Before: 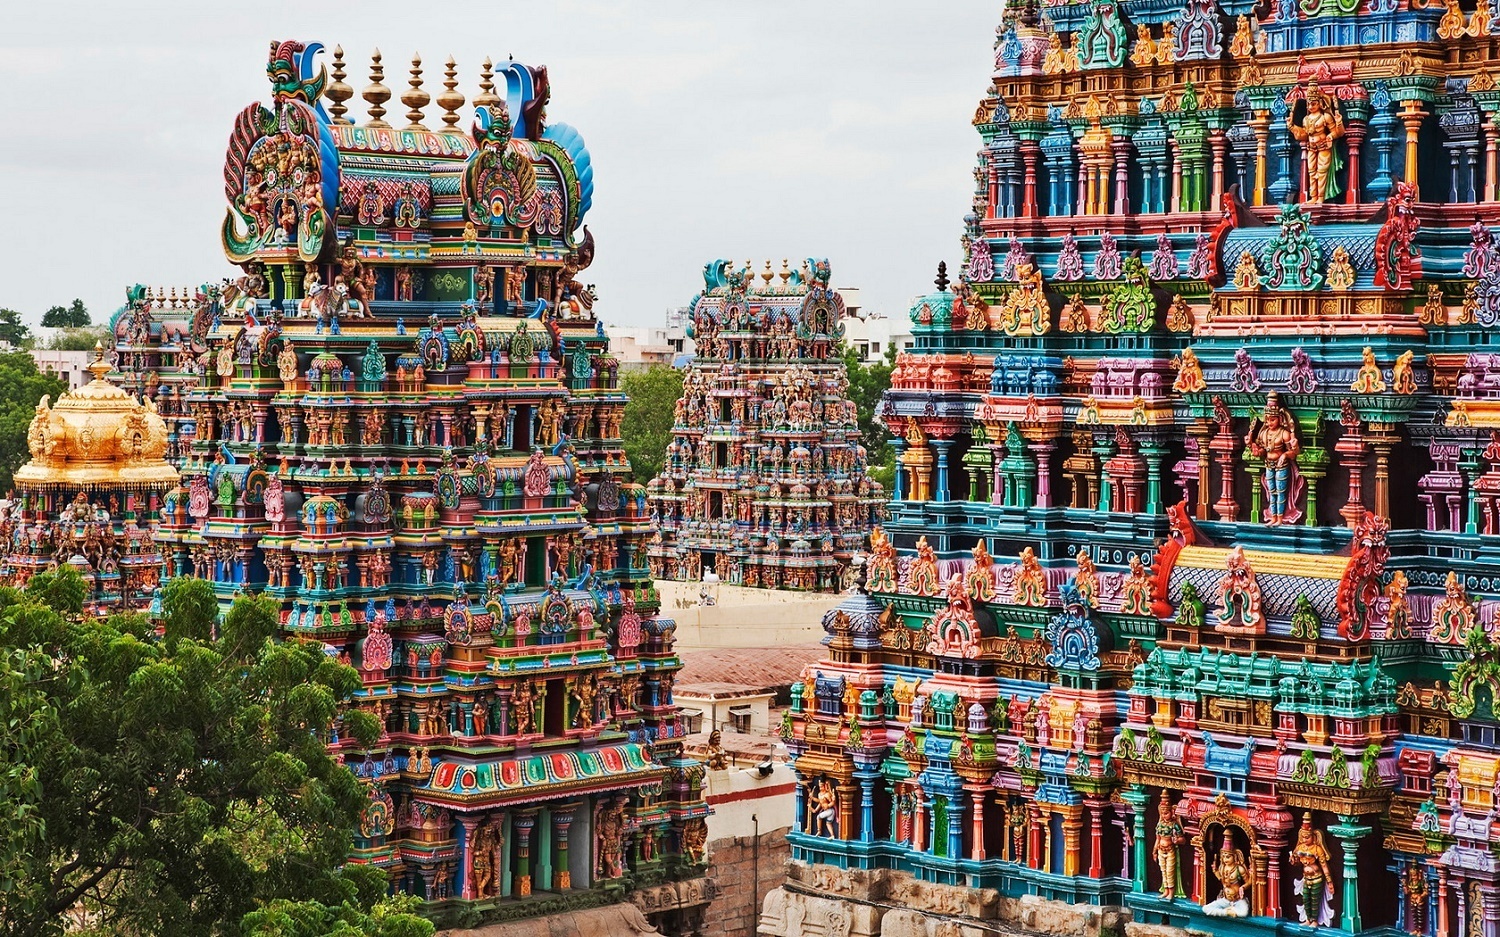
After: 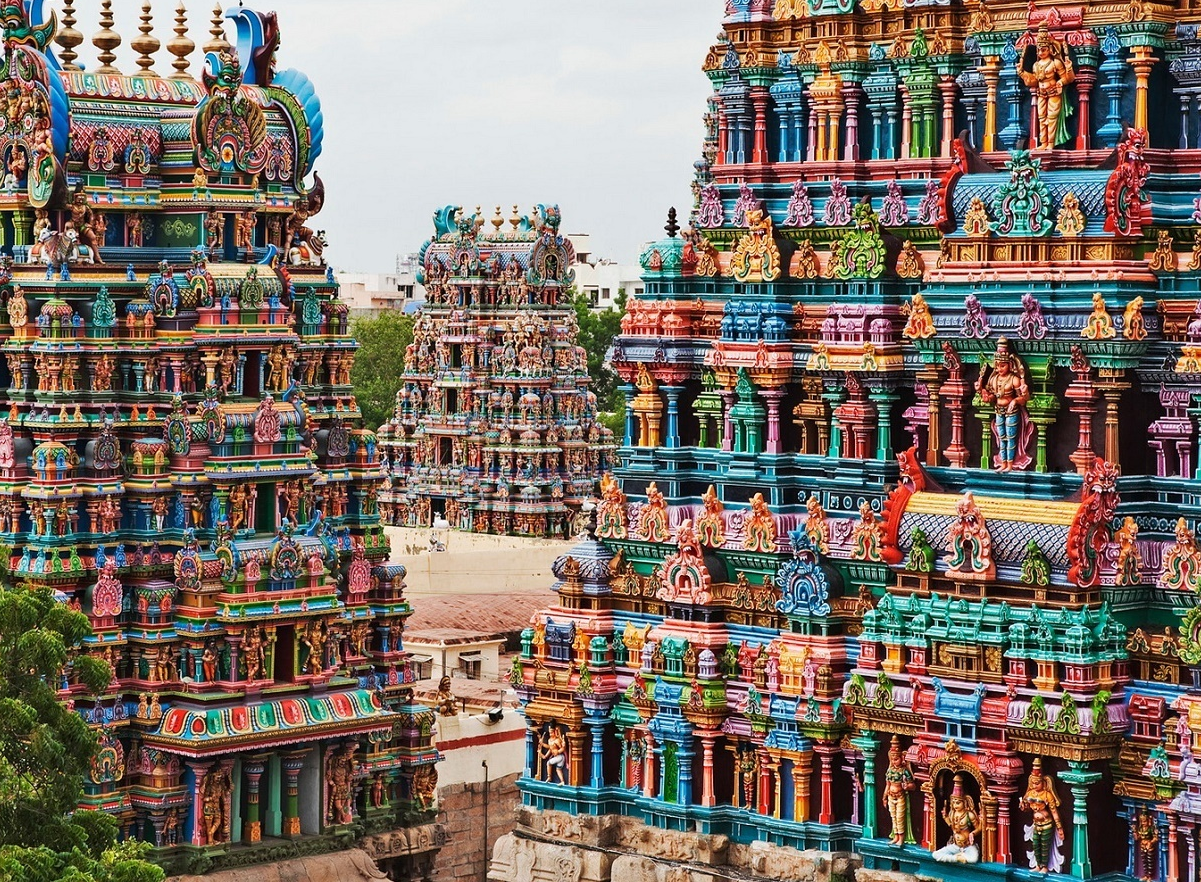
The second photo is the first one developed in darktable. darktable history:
crop and rotate: left 18.046%, top 5.787%, right 1.824%
